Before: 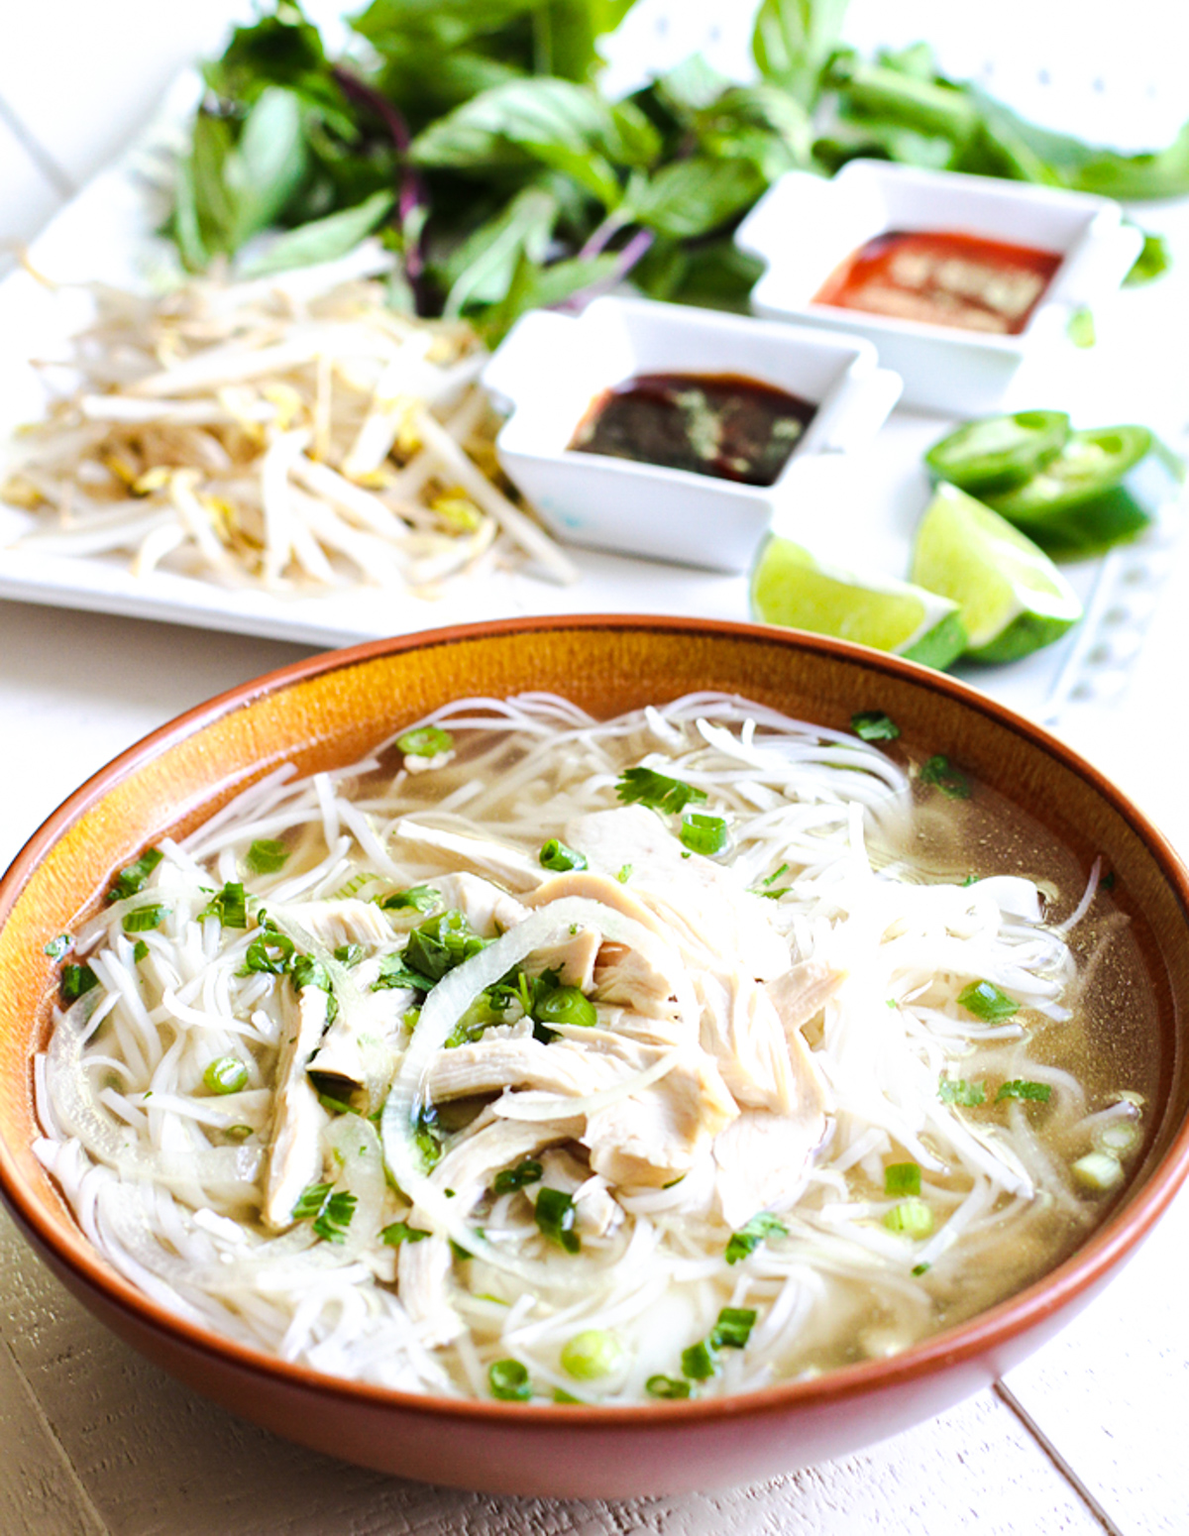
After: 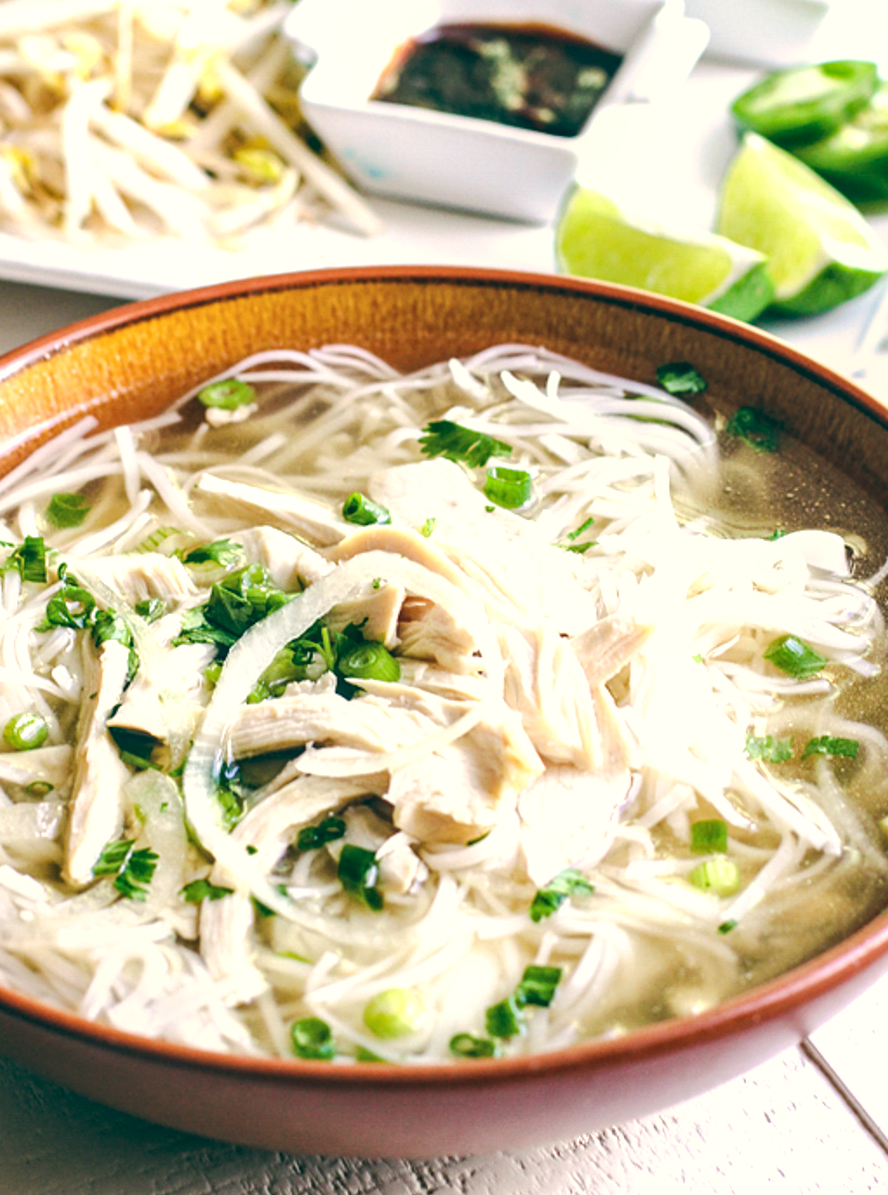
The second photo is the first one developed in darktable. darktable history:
local contrast: on, module defaults
color balance: lift [1.005, 0.99, 1.007, 1.01], gamma [1, 0.979, 1.011, 1.021], gain [0.923, 1.098, 1.025, 0.902], input saturation 90.45%, contrast 7.73%, output saturation 105.91%
crop: left 16.871%, top 22.857%, right 9.116%
